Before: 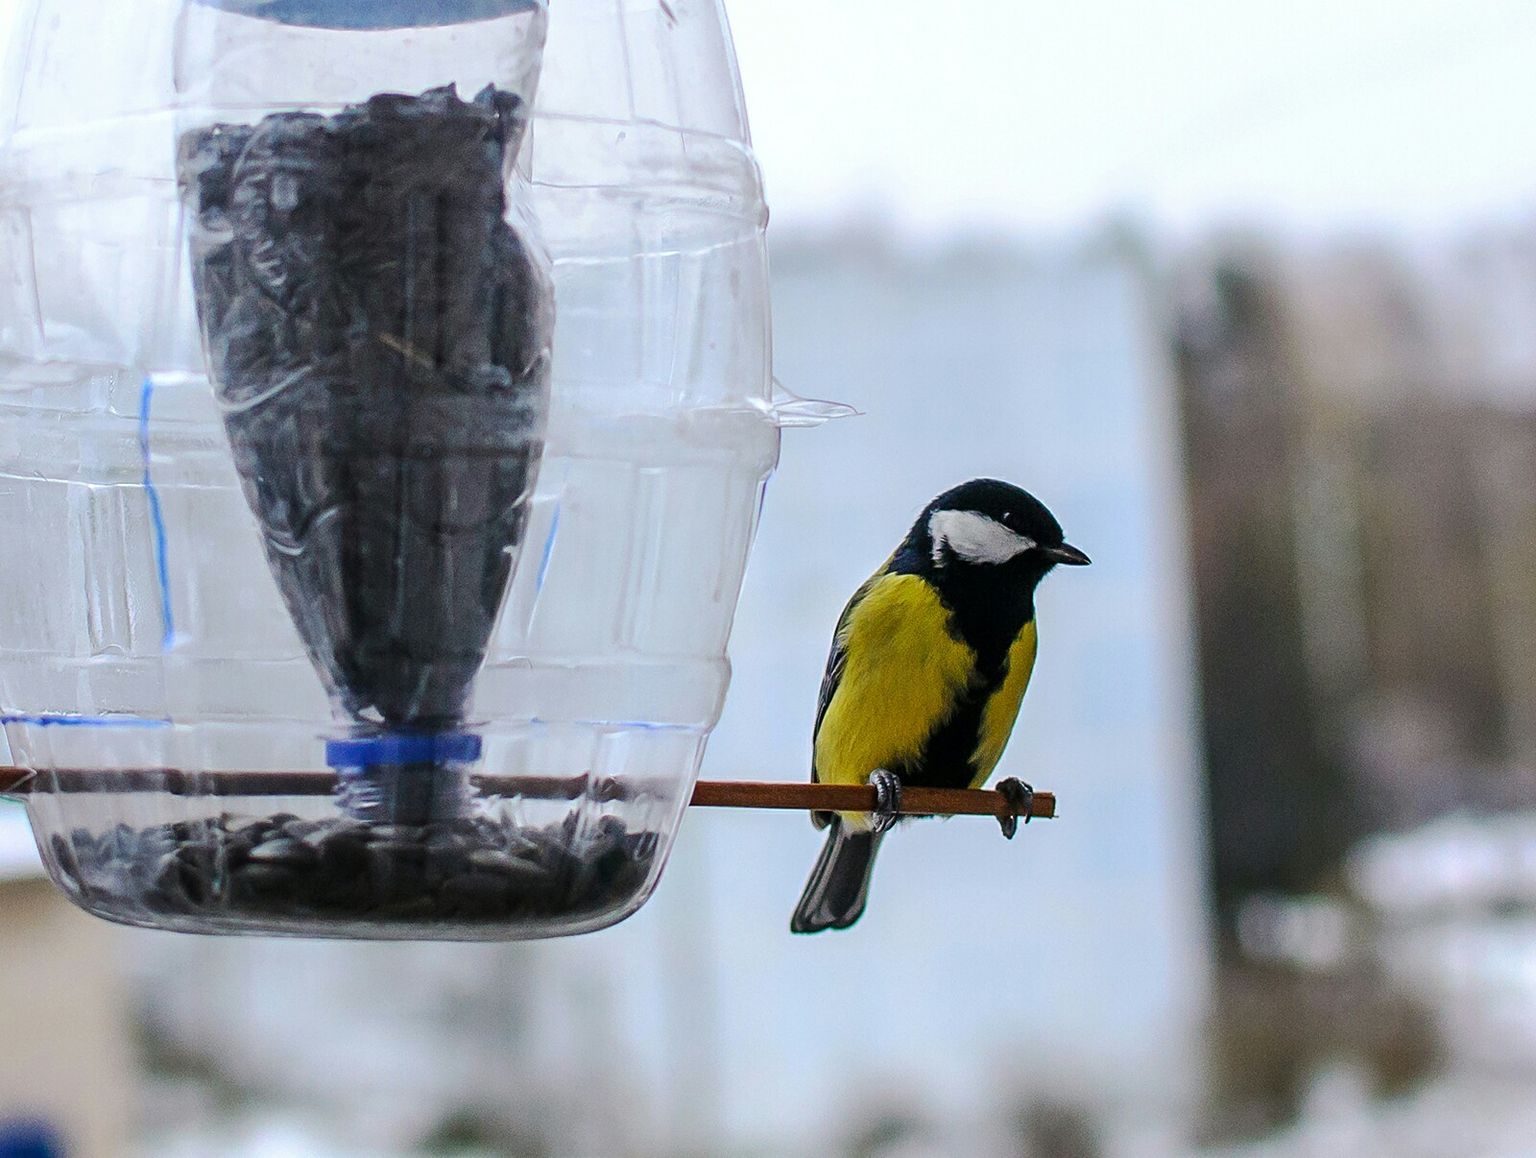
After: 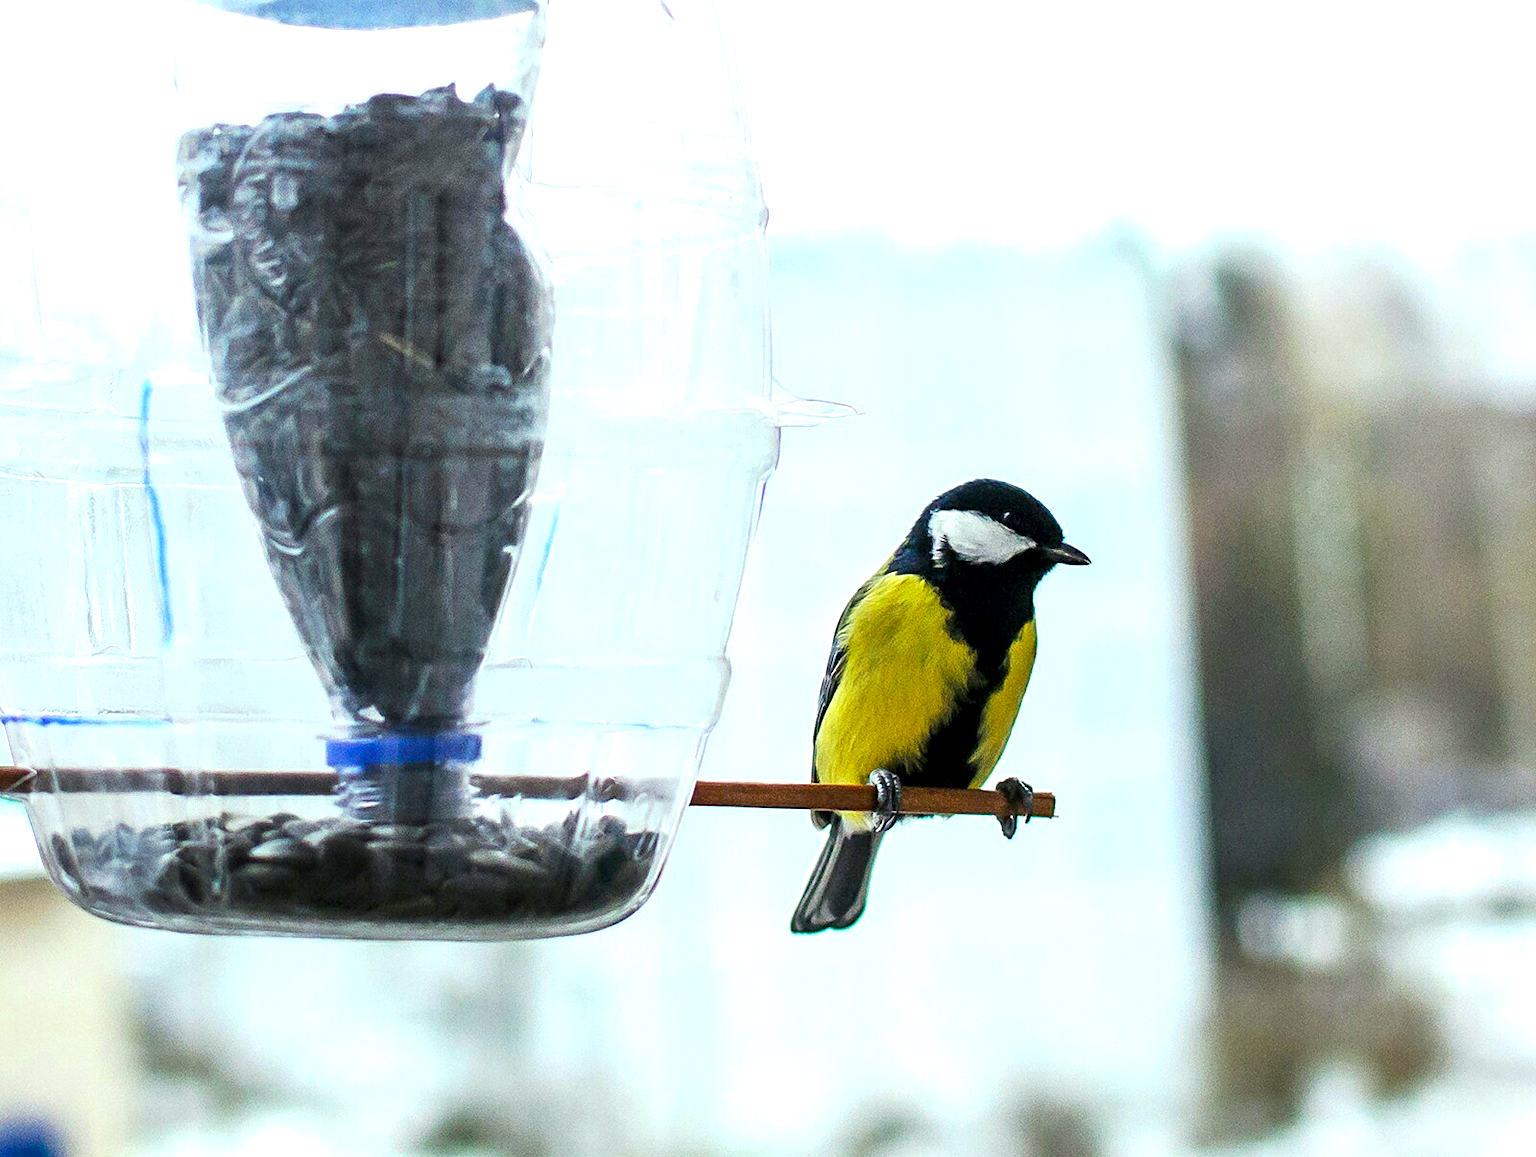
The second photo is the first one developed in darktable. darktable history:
exposure: black level correction 0.001, exposure 1 EV, compensate highlight preservation false
color correction: highlights a* -8.07, highlights b* 3.3
